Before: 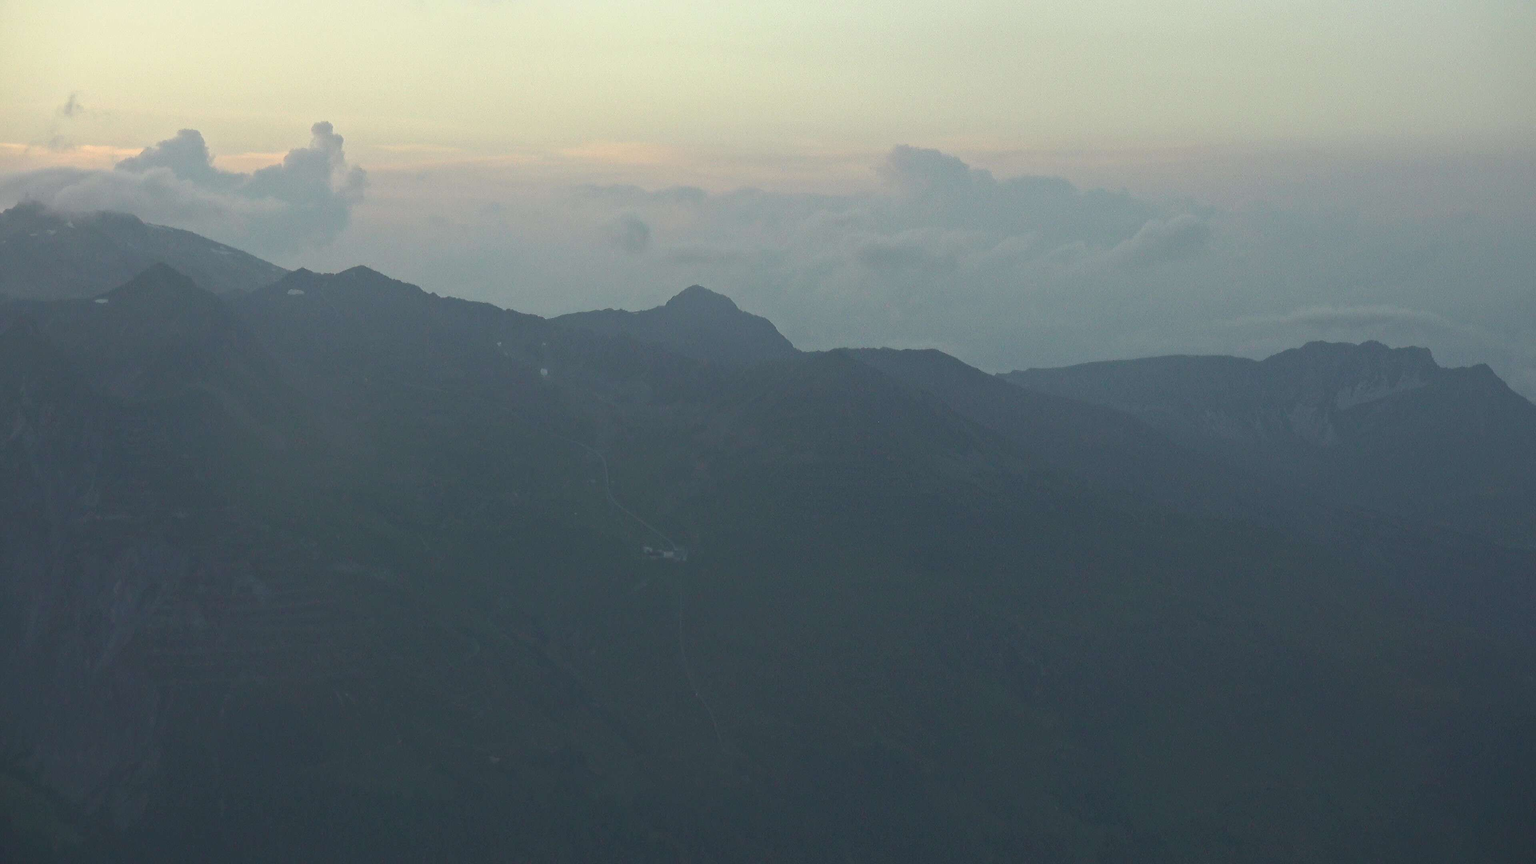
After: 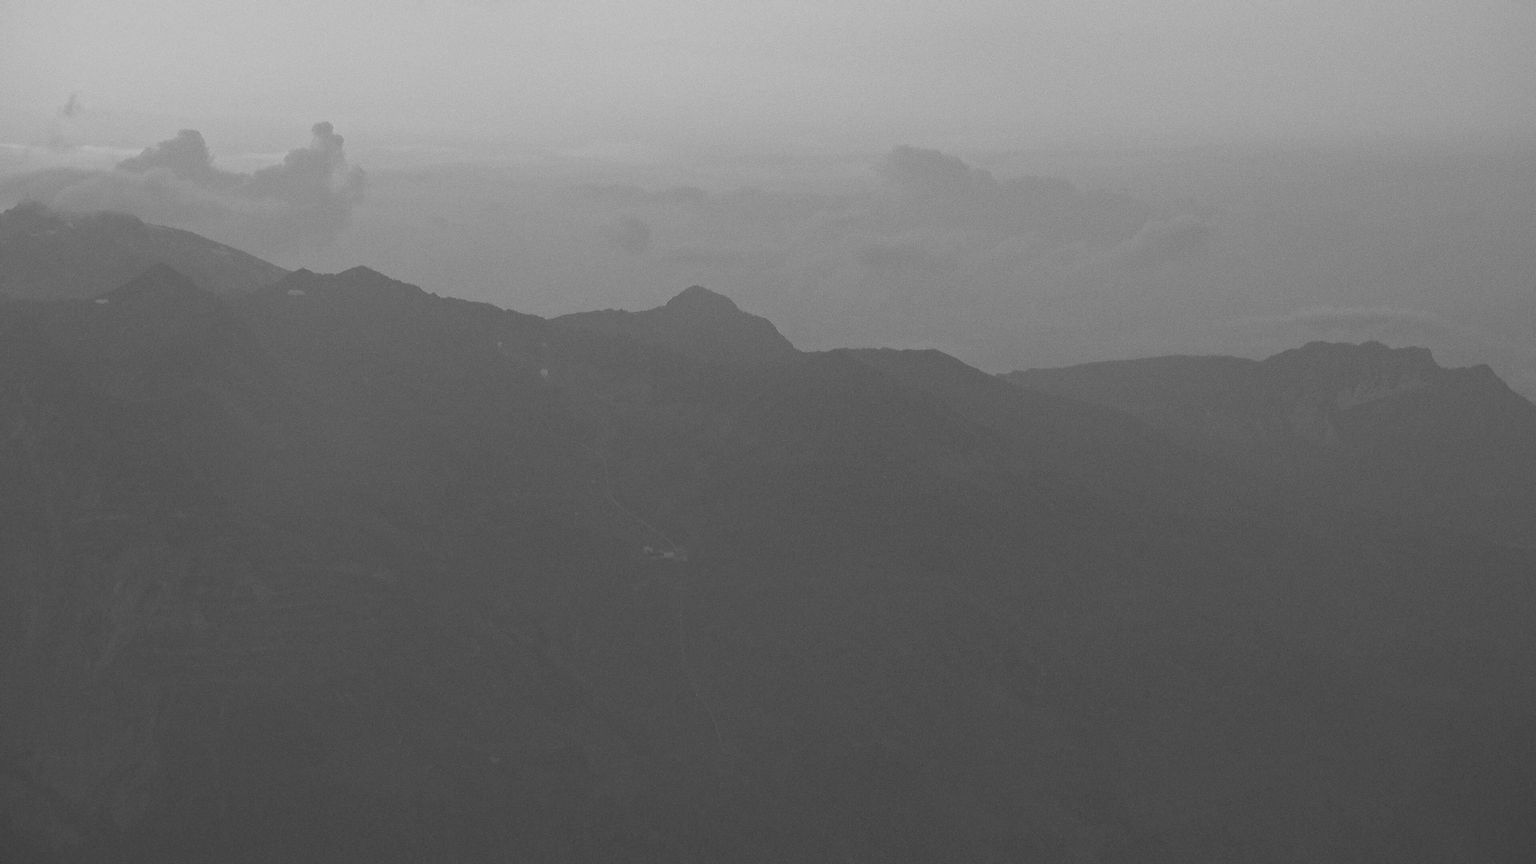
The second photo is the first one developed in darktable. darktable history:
grain: coarseness 0.09 ISO
color balance rgb: contrast -30%
monochrome: on, module defaults
